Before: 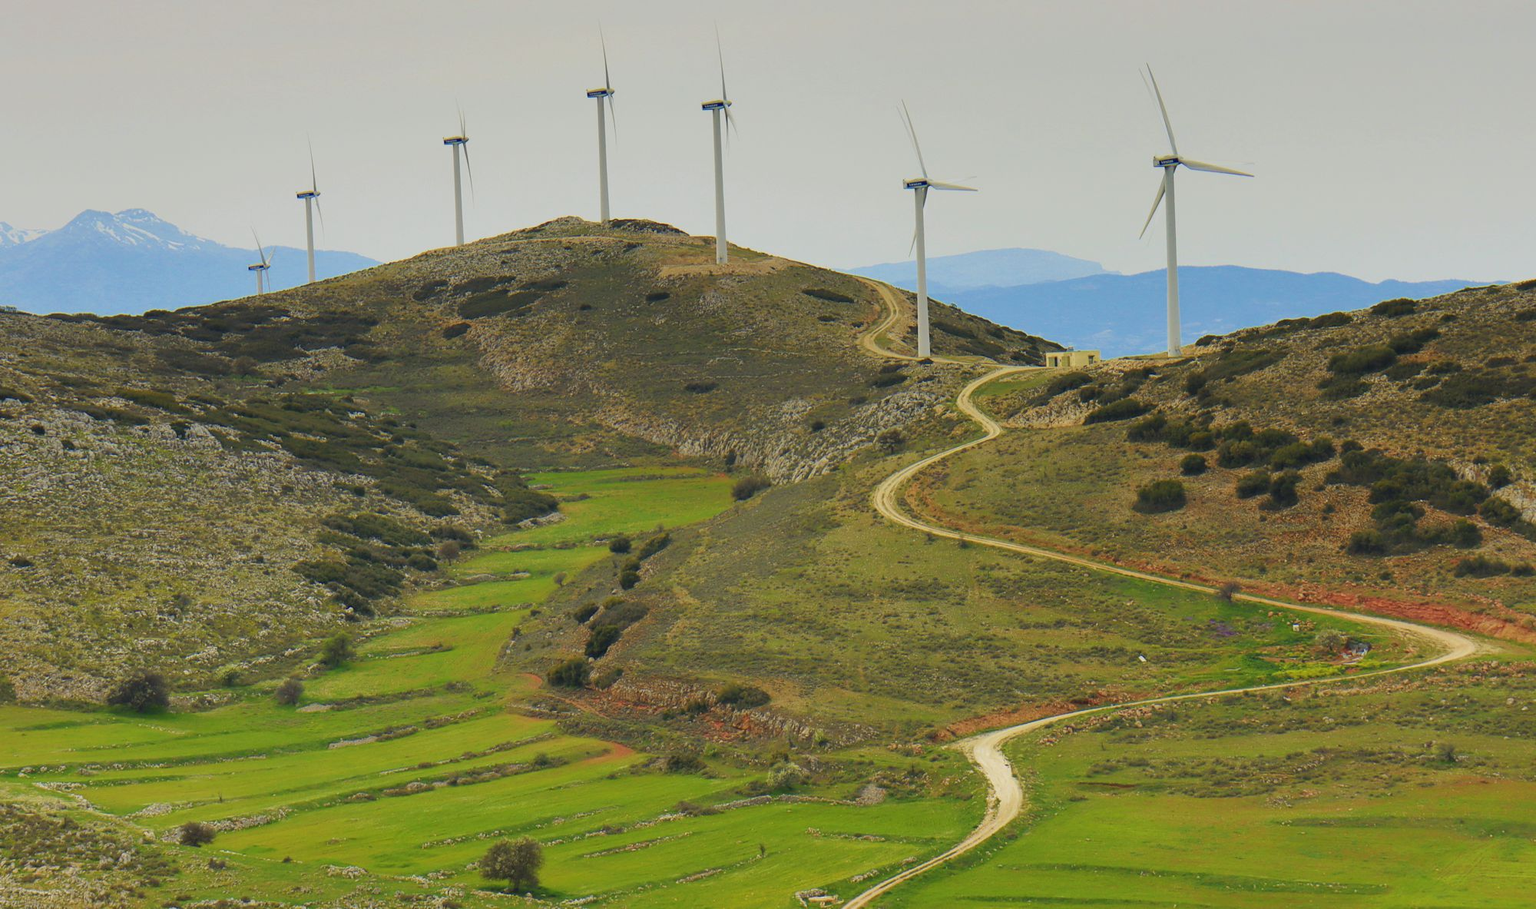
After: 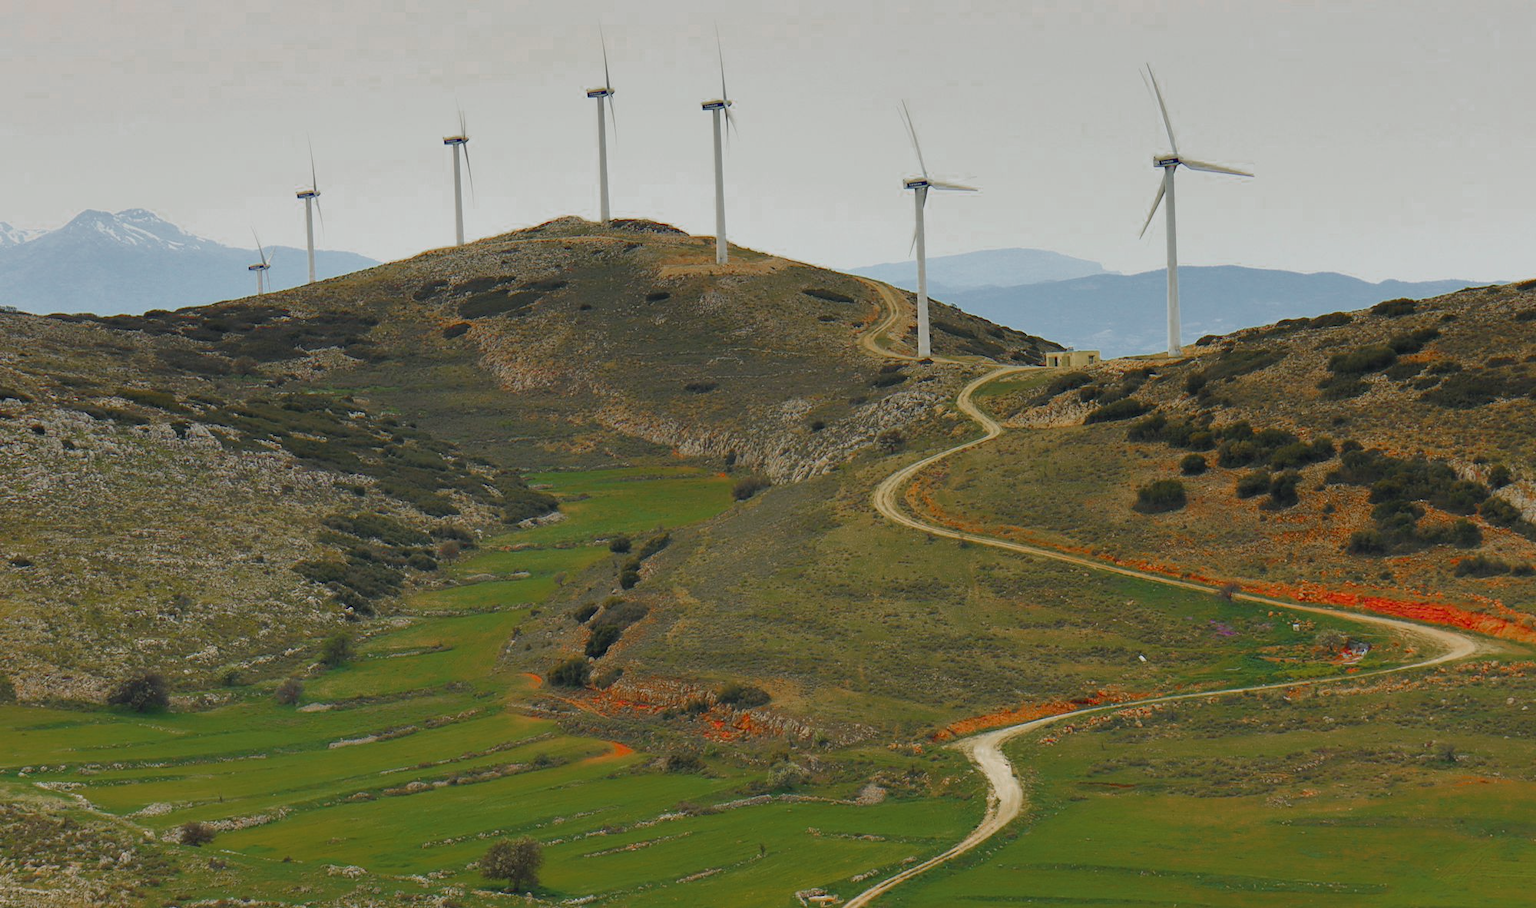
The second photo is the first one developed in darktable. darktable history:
color zones: curves: ch0 [(0, 0.48) (0.209, 0.398) (0.305, 0.332) (0.429, 0.493) (0.571, 0.5) (0.714, 0.5) (0.857, 0.5) (1, 0.48)]; ch1 [(0, 0.736) (0.143, 0.625) (0.225, 0.371) (0.429, 0.256) (0.571, 0.241) (0.714, 0.213) (0.857, 0.48) (1, 0.736)]; ch2 [(0, 0.448) (0.143, 0.498) (0.286, 0.5) (0.429, 0.5) (0.571, 0.5) (0.714, 0.5) (0.857, 0.5) (1, 0.448)]
